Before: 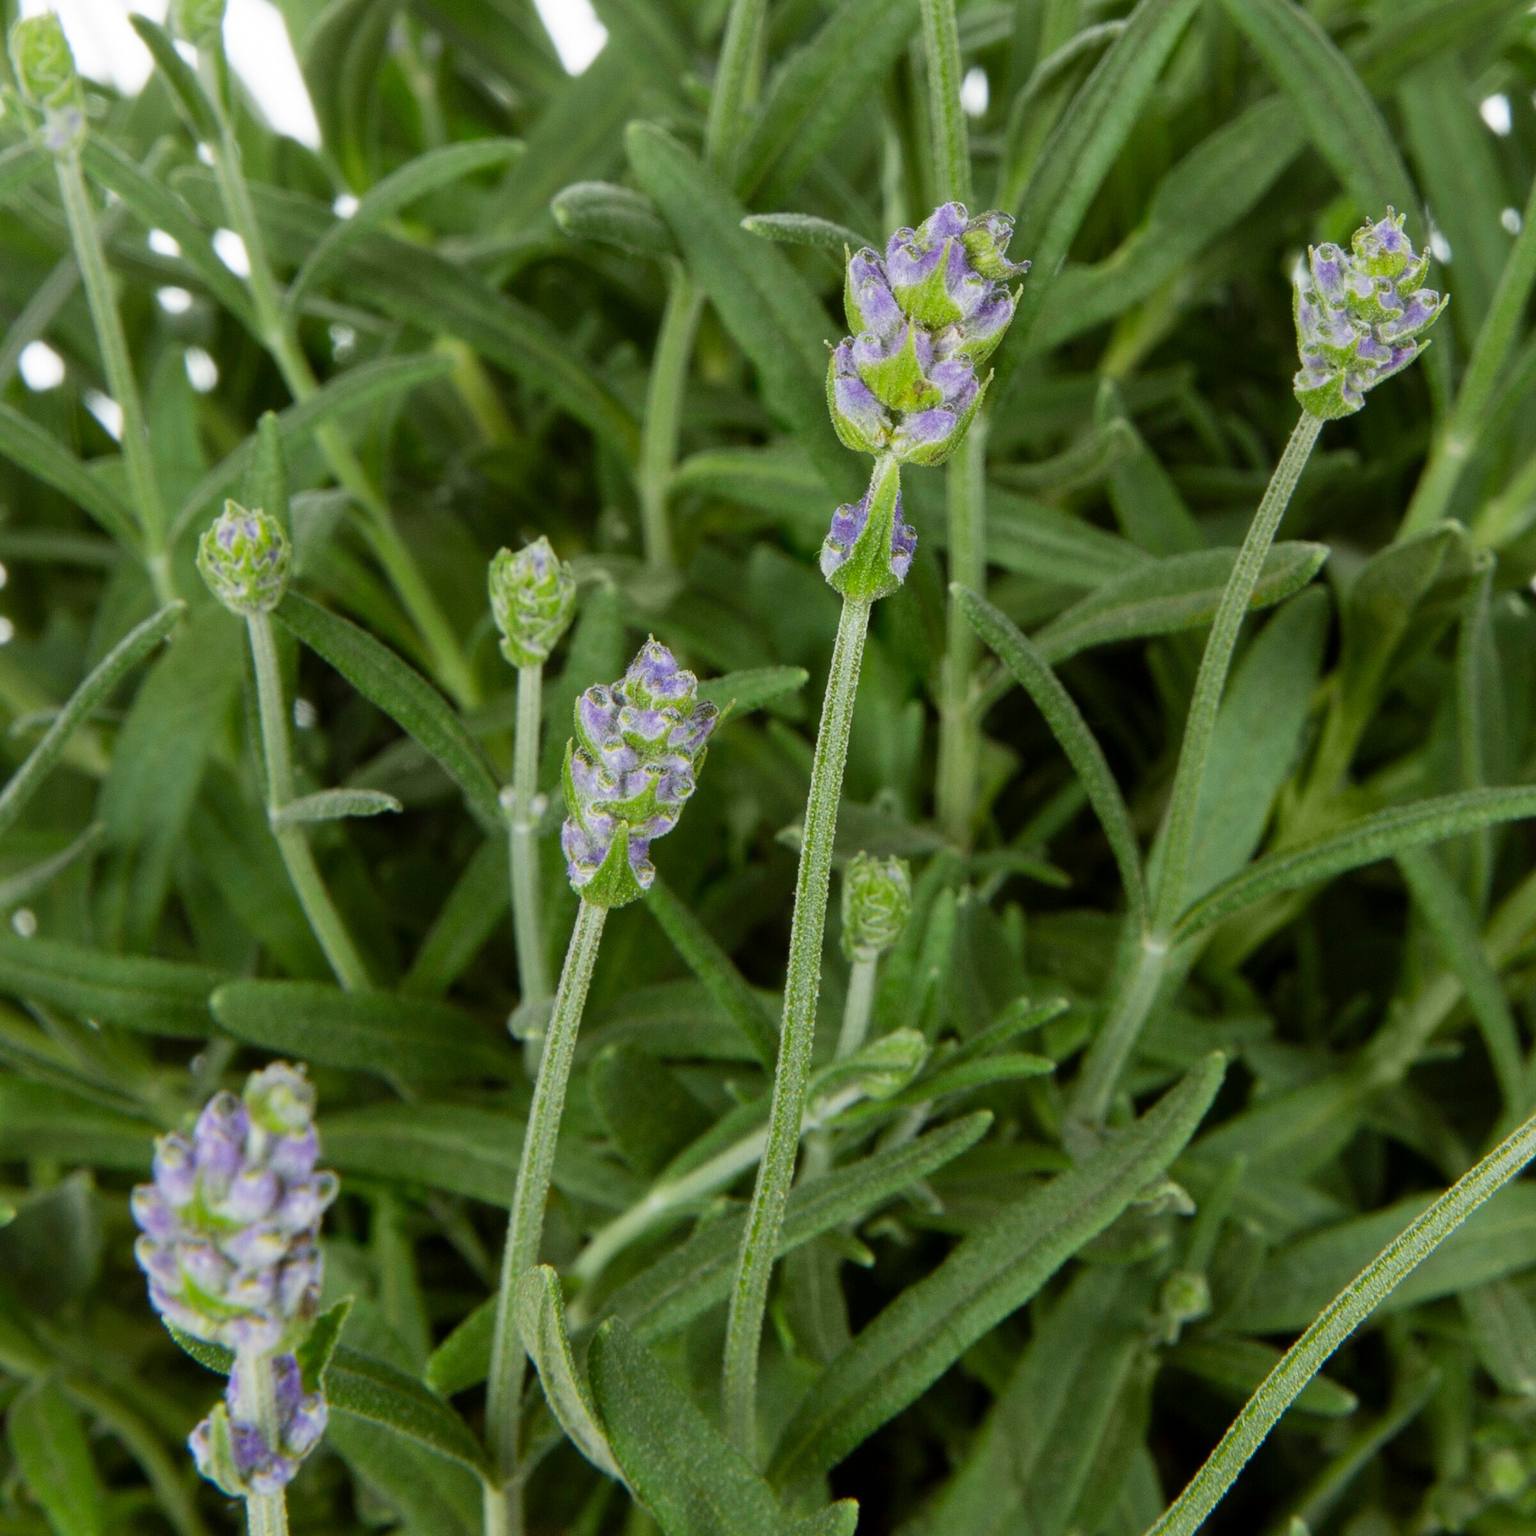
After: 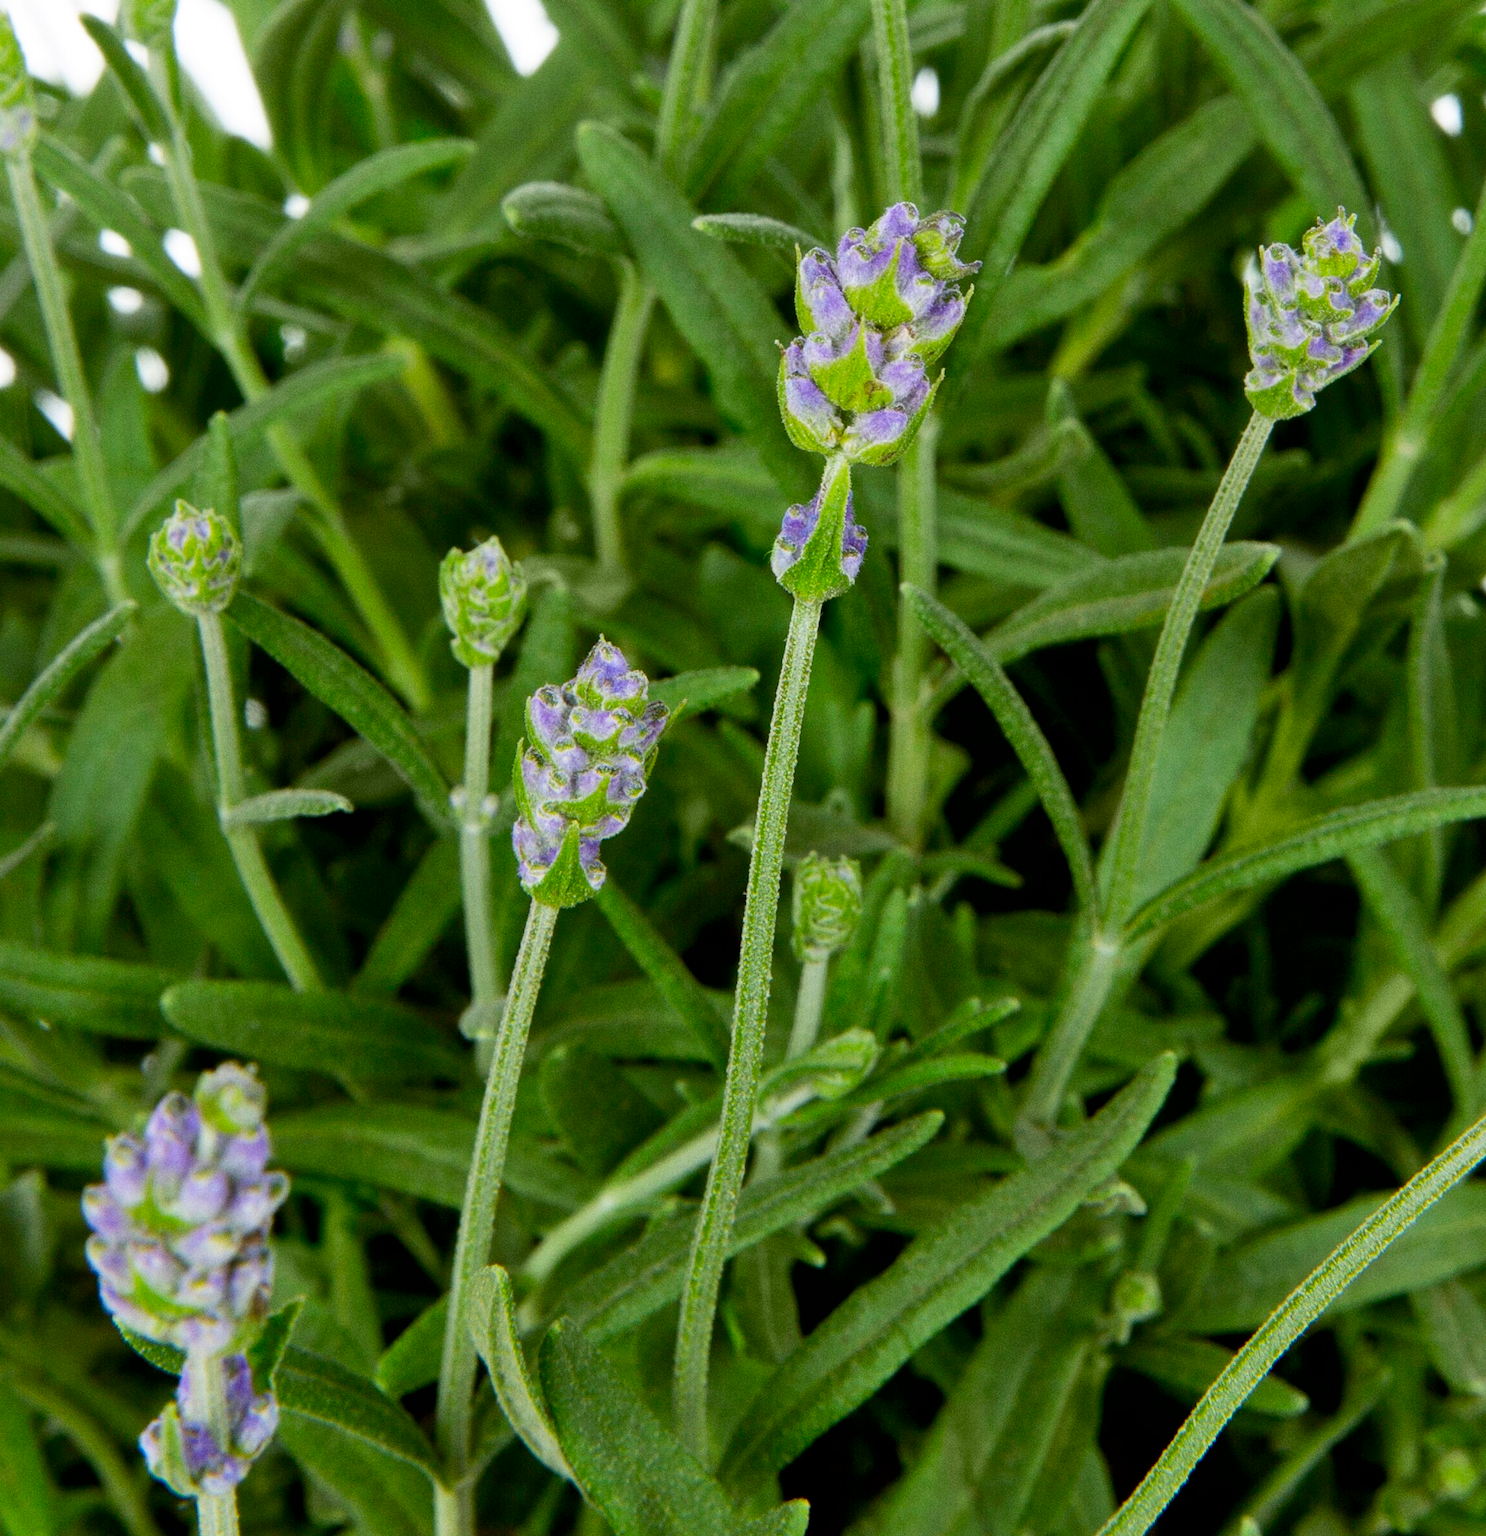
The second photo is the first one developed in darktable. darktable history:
exposure: black level correction 0.005, exposure 0.014 EV, compensate highlight preservation false
shadows and highlights: shadows 37.27, highlights -28.18, soften with gaussian
crop and rotate: left 3.238%
contrast brightness saturation: contrast 0.09, saturation 0.28
grain: coarseness 0.47 ISO
